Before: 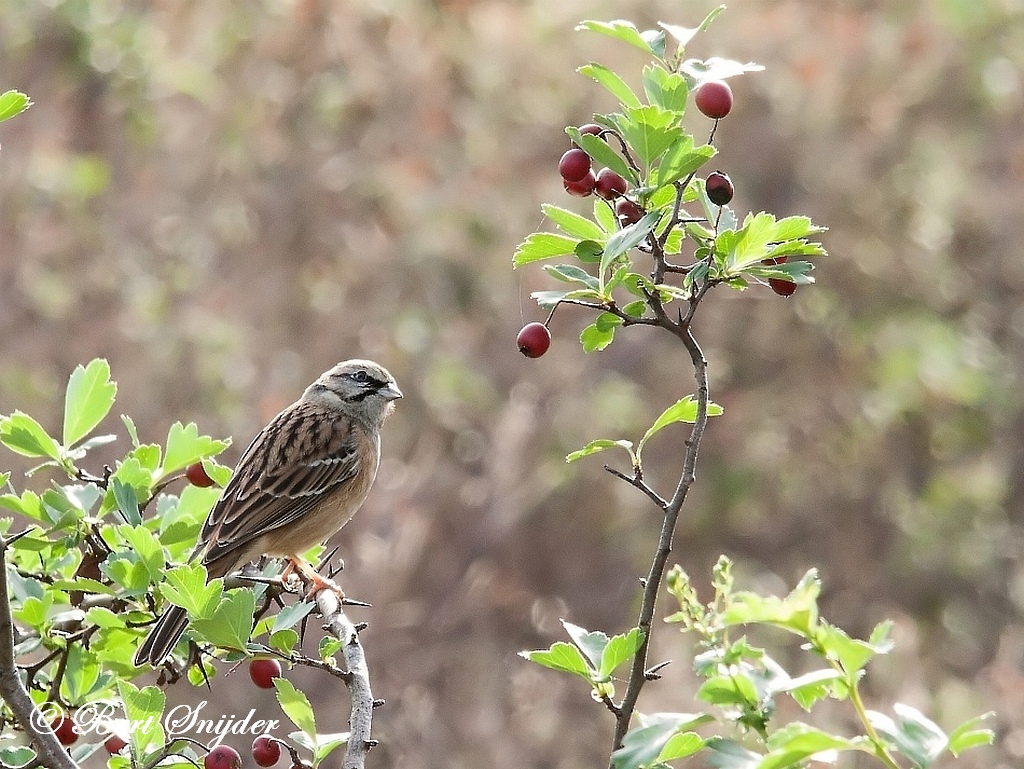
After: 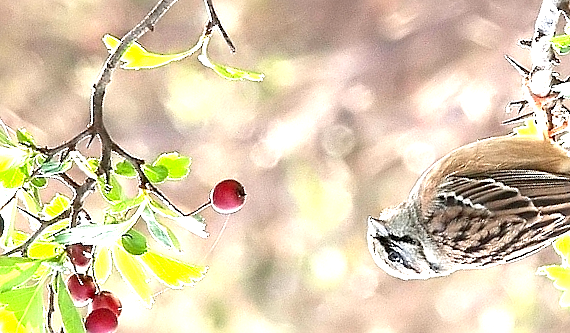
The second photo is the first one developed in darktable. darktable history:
sharpen: amount 0.499
crop and rotate: angle 148.29°, left 9.119%, top 15.649%, right 4.461%, bottom 17.103%
contrast brightness saturation: saturation 0.102
exposure: black level correction 0.001, exposure 0.967 EV, compensate exposure bias true, compensate highlight preservation false
